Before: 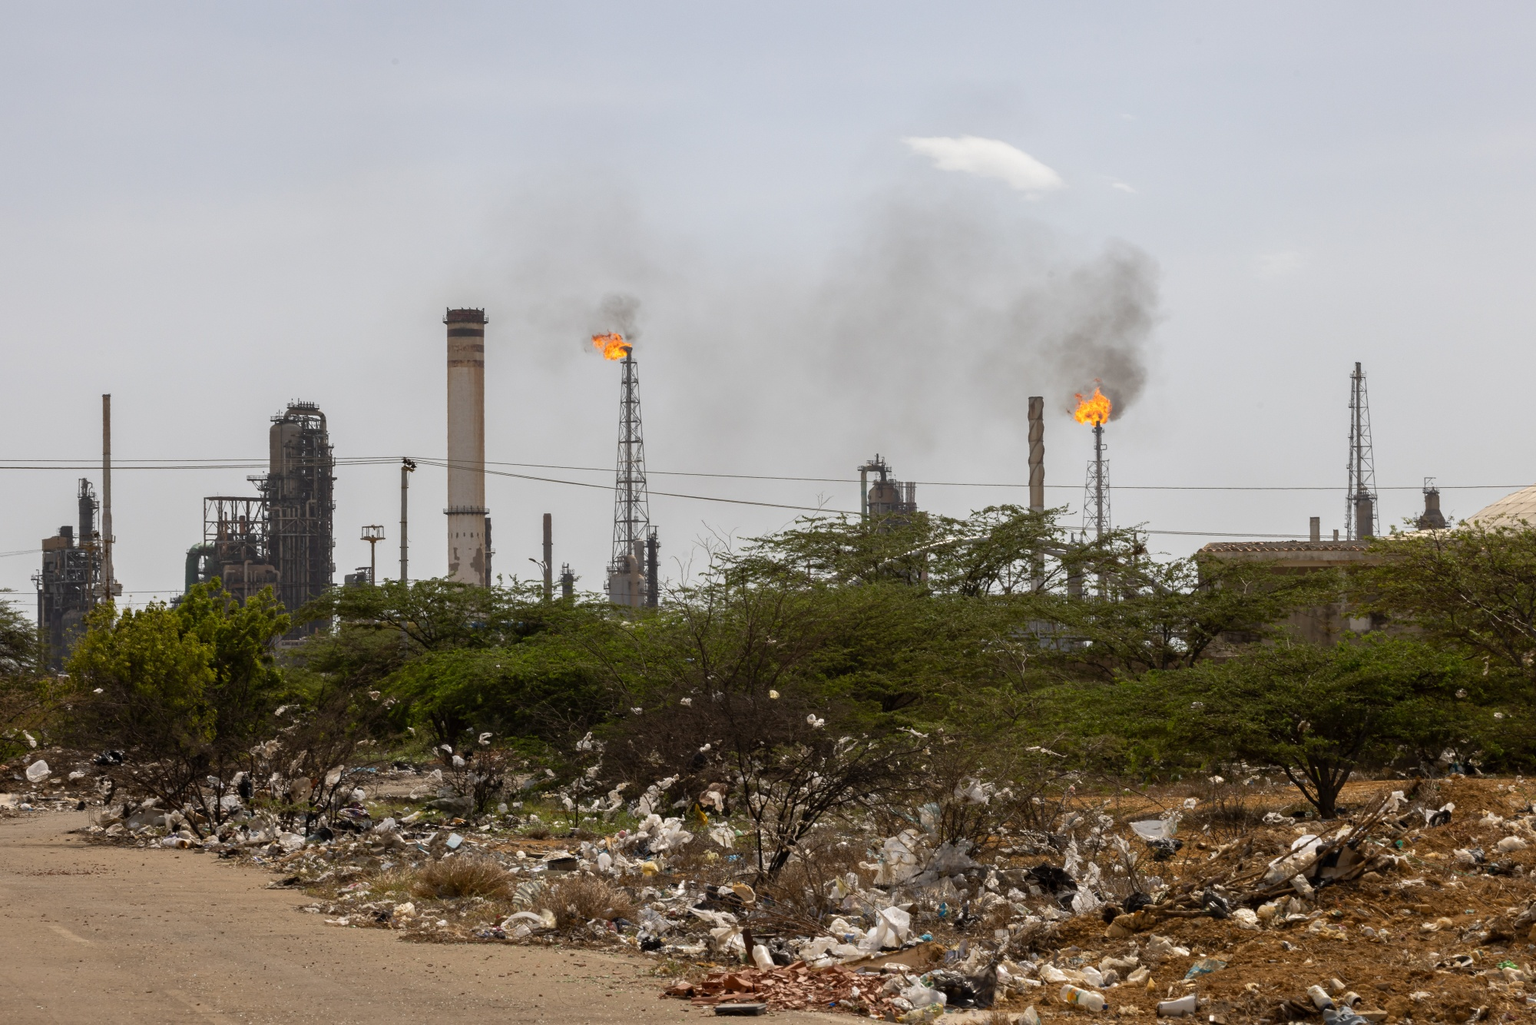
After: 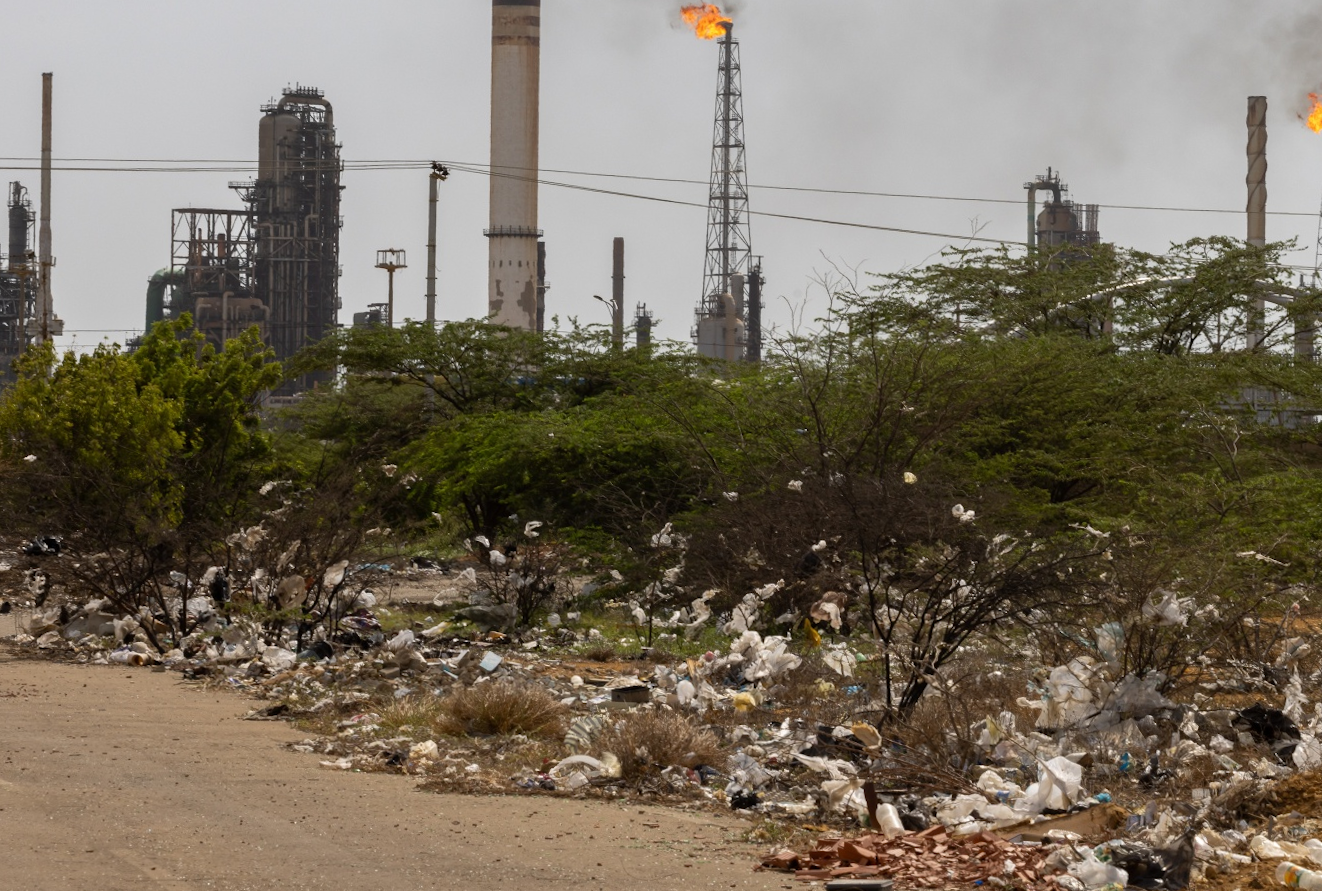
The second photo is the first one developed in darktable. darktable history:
crop and rotate: angle -0.964°, left 3.575%, top 31.502%, right 28.619%
